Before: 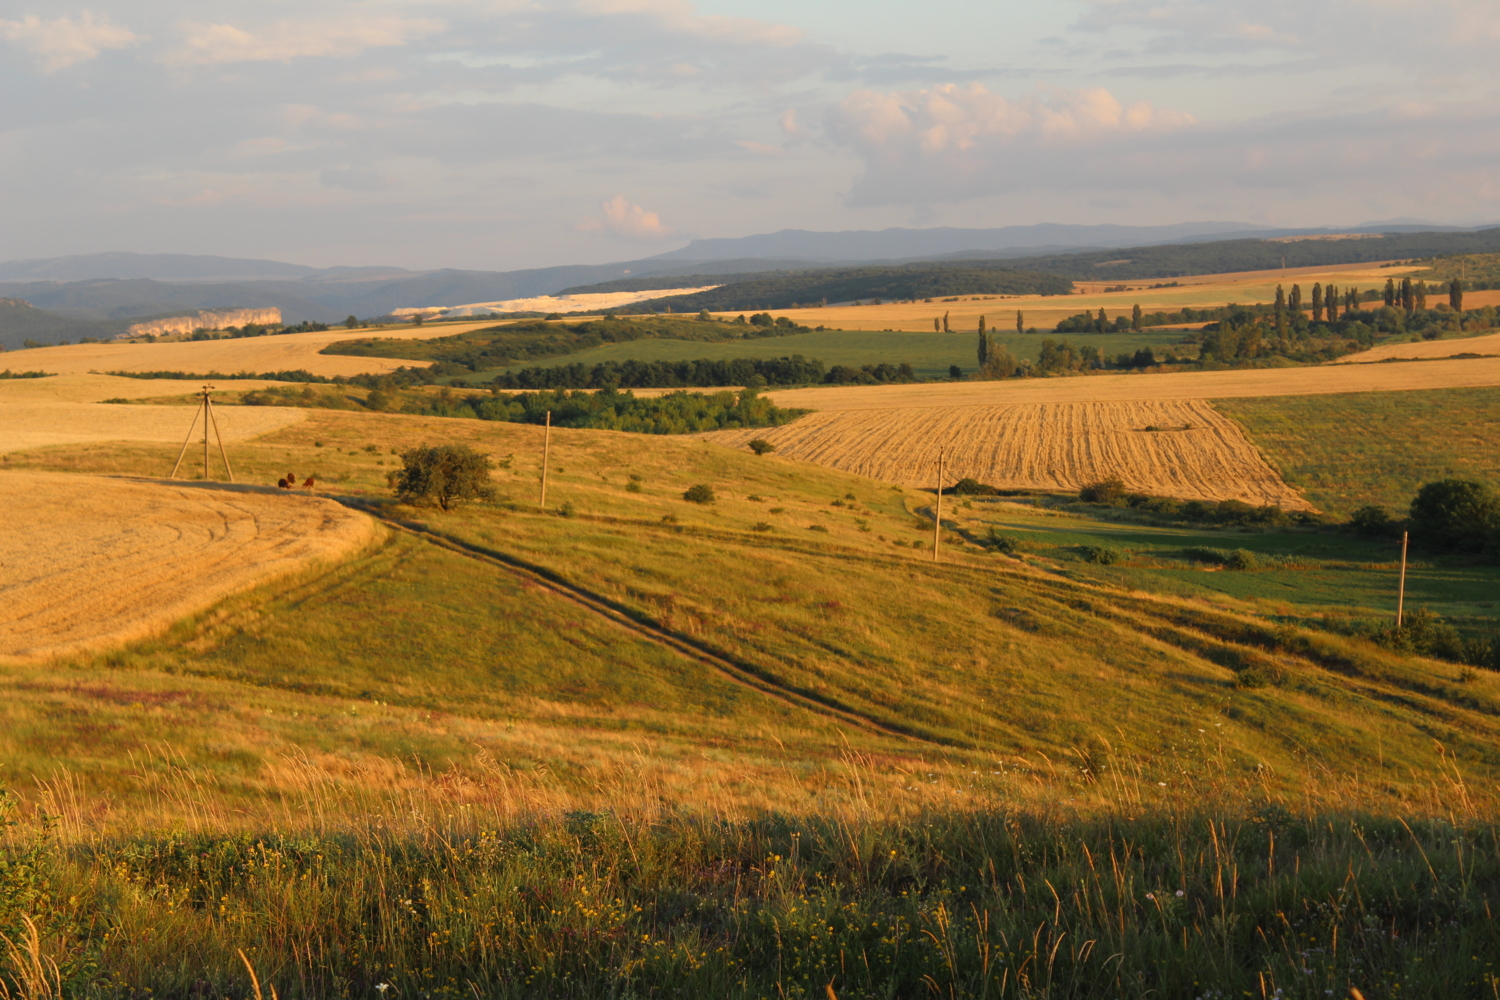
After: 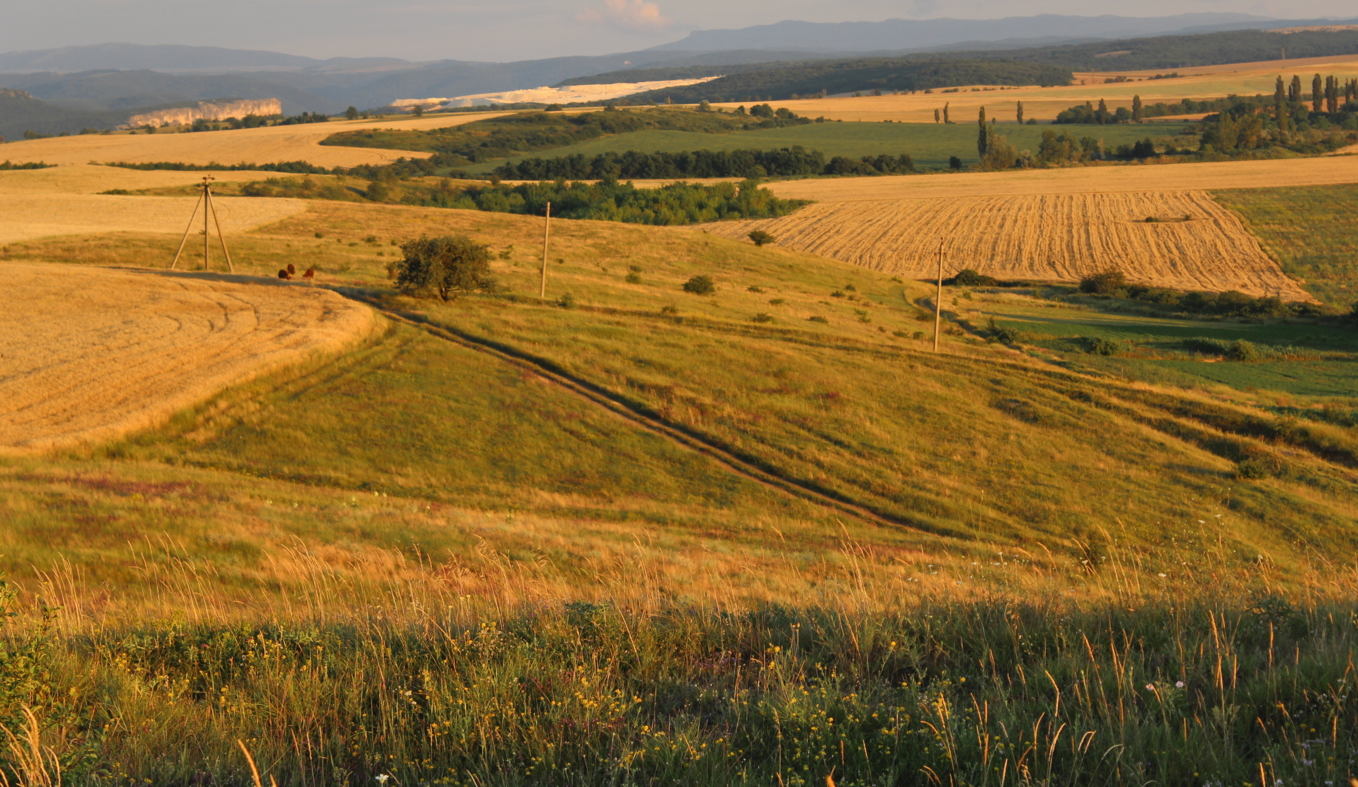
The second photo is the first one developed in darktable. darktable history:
shadows and highlights: low approximation 0.01, soften with gaussian
crop: top 20.916%, right 9.437%, bottom 0.316%
